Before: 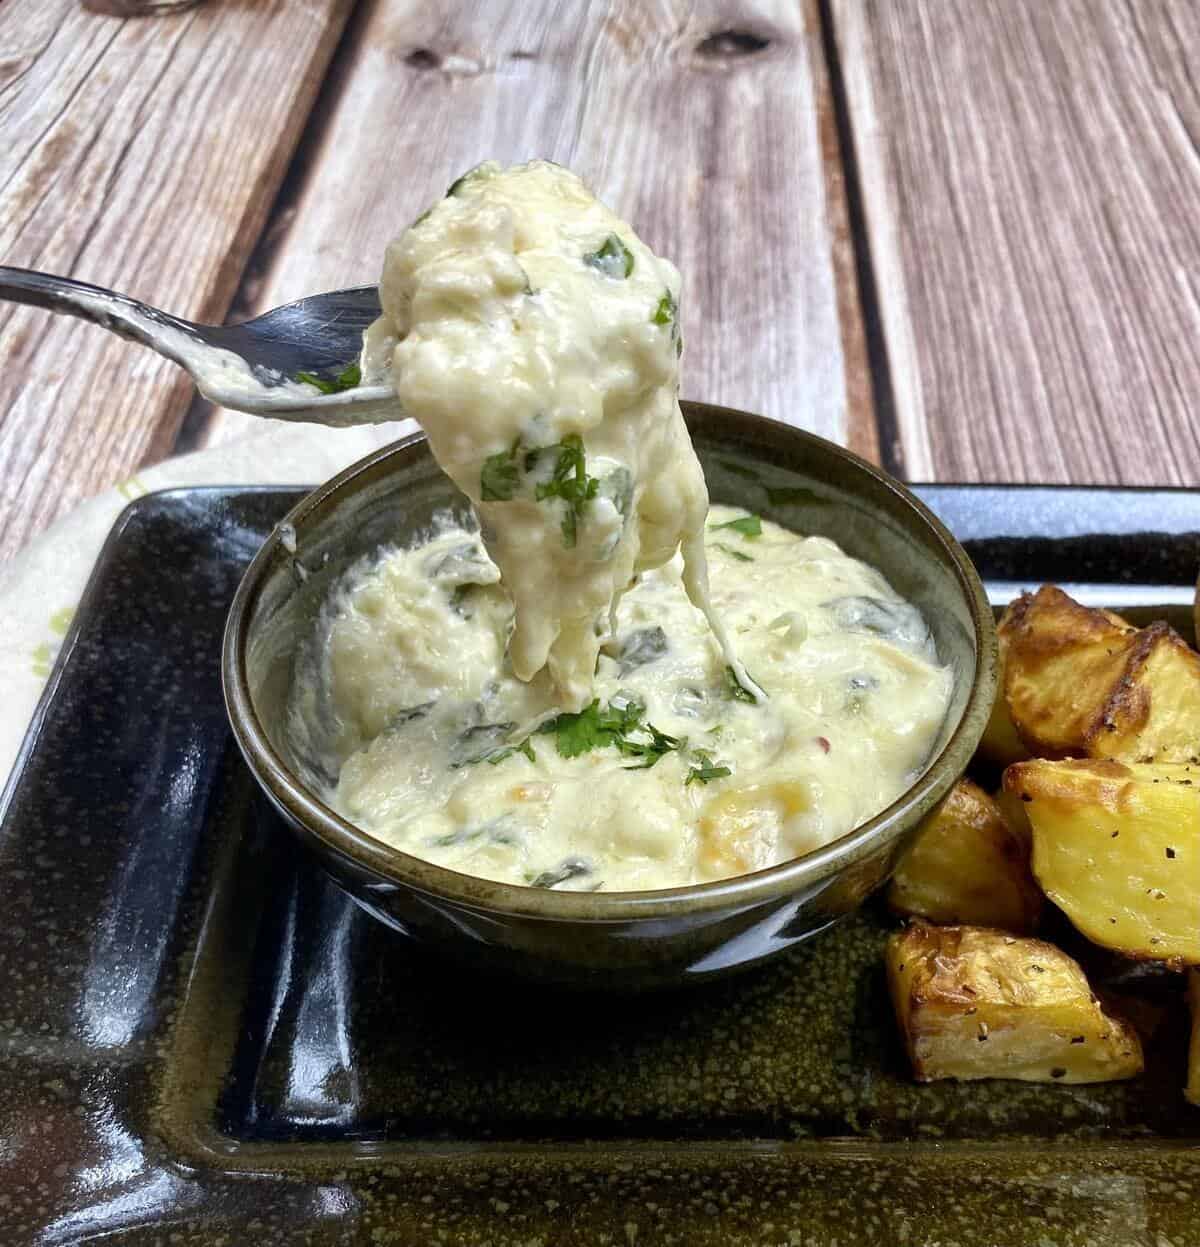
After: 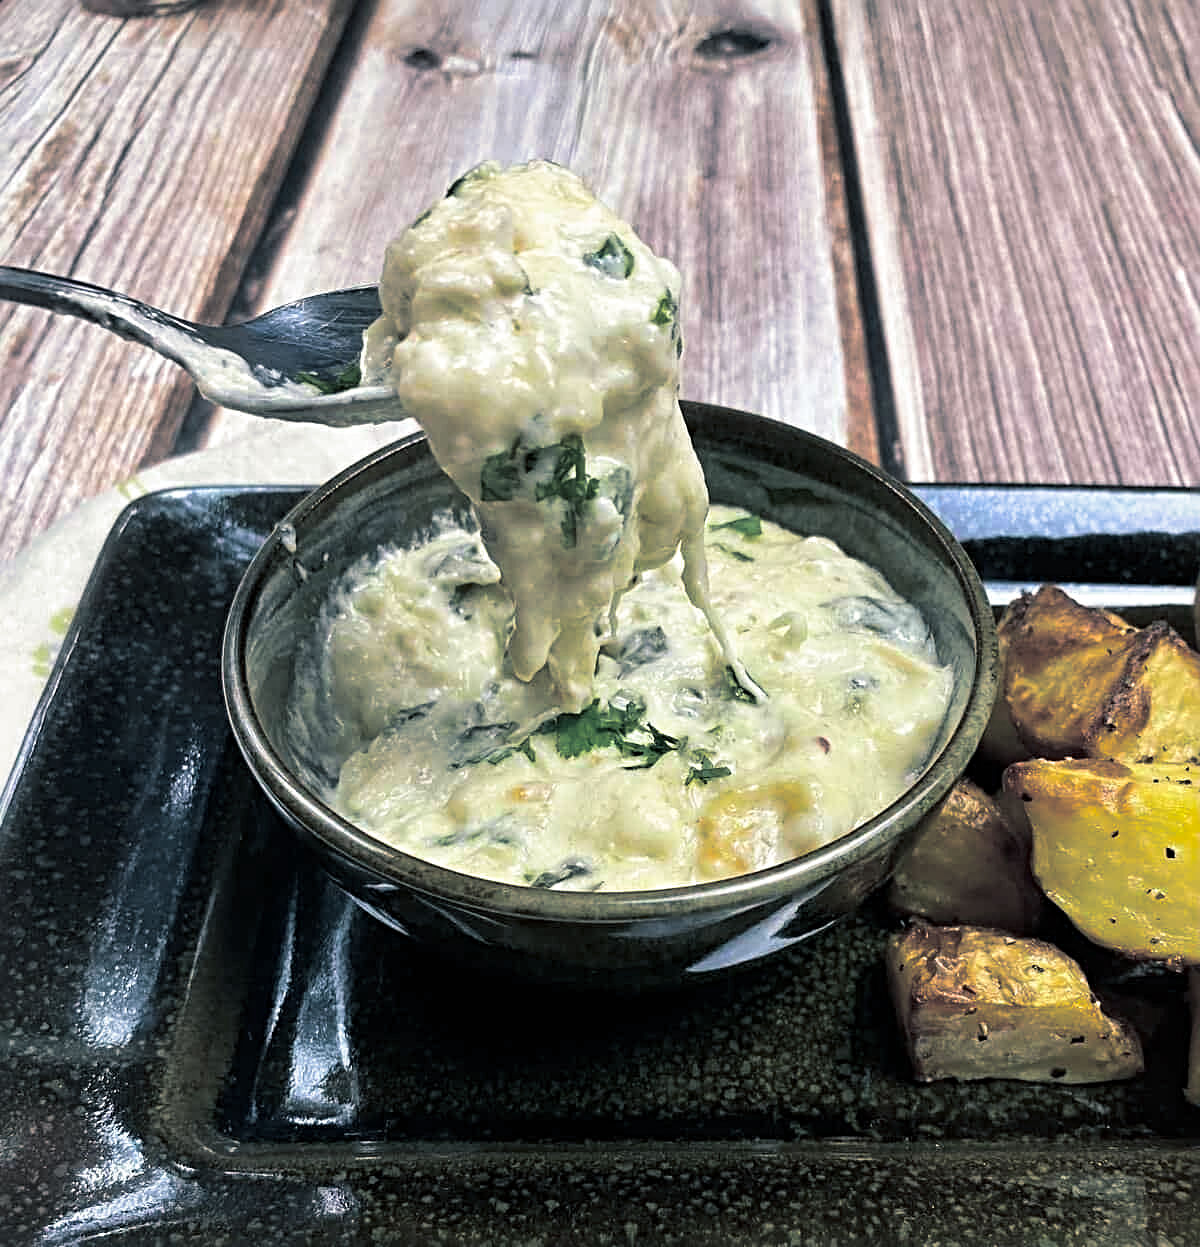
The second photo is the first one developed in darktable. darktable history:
sharpen: radius 4
split-toning: shadows › hue 205.2°, shadows › saturation 0.29, highlights › hue 50.4°, highlights › saturation 0.38, balance -49.9
